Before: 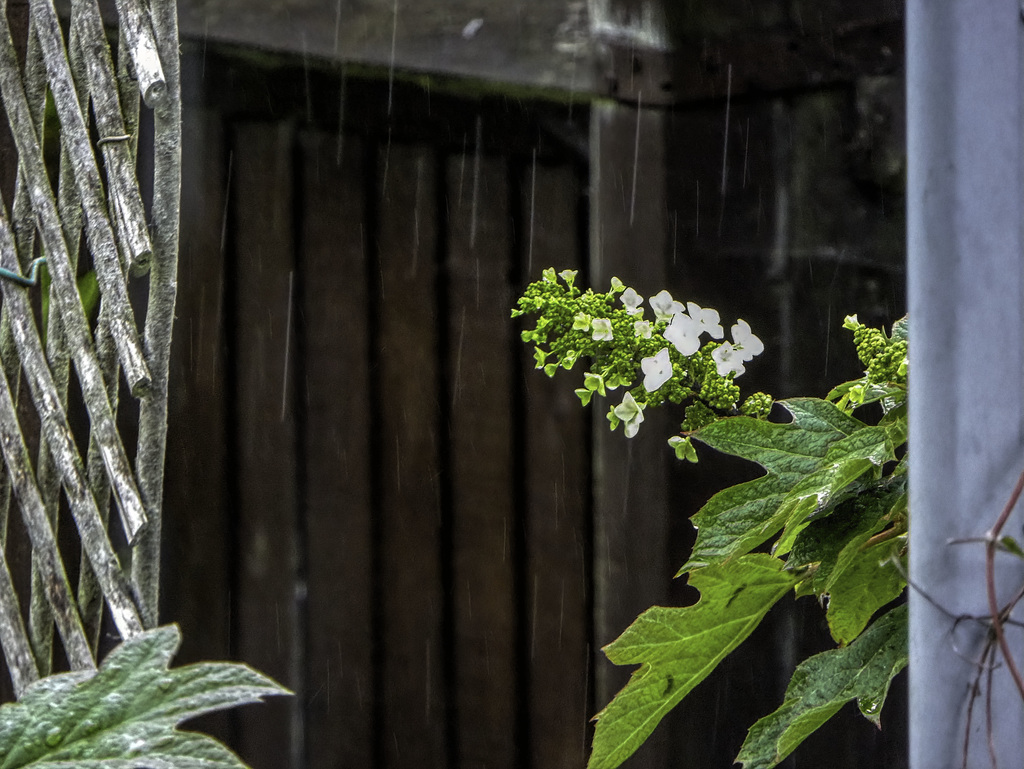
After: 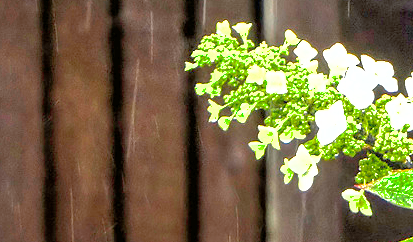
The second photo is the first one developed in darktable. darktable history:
exposure: exposure 1.999 EV, compensate highlight preservation false
shadows and highlights: shadows color adjustment 97.98%, highlights color adjustment 57.89%
crop: left 31.849%, top 32.192%, right 27.573%, bottom 36.232%
